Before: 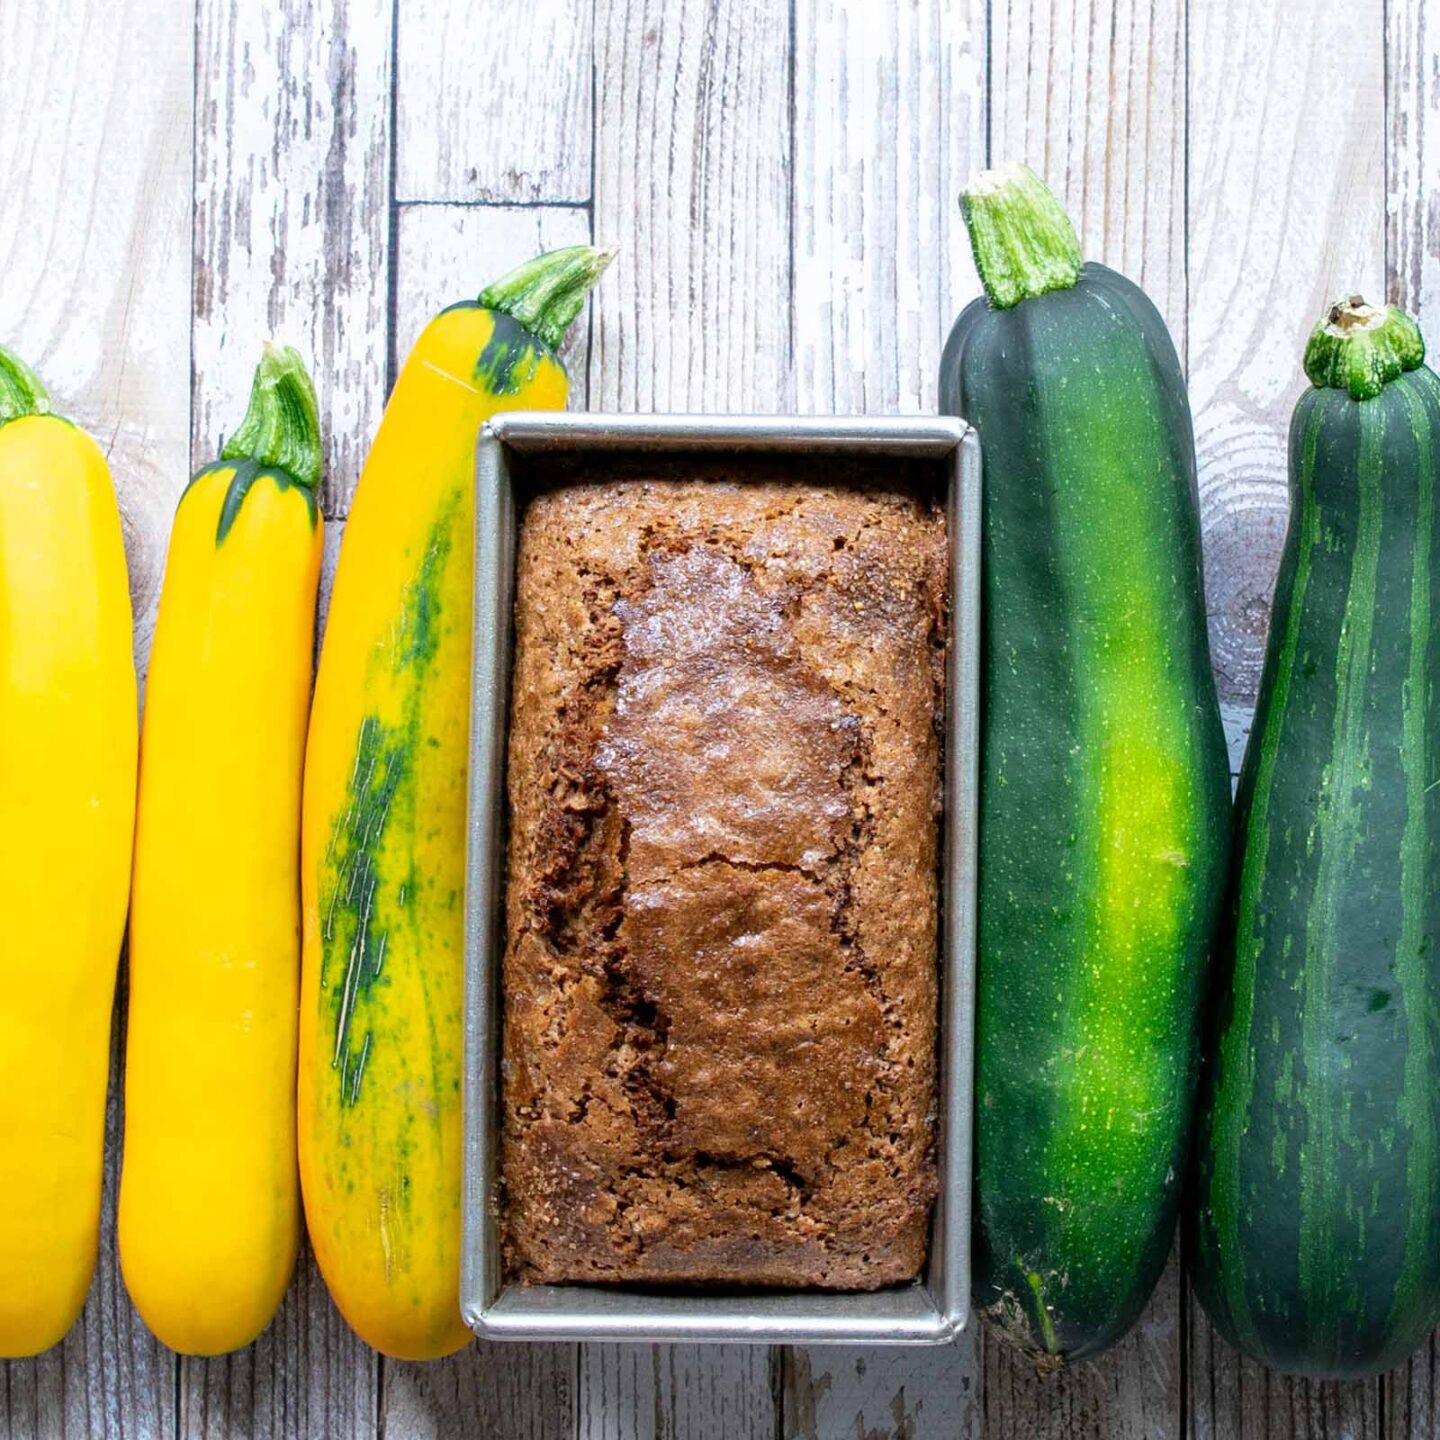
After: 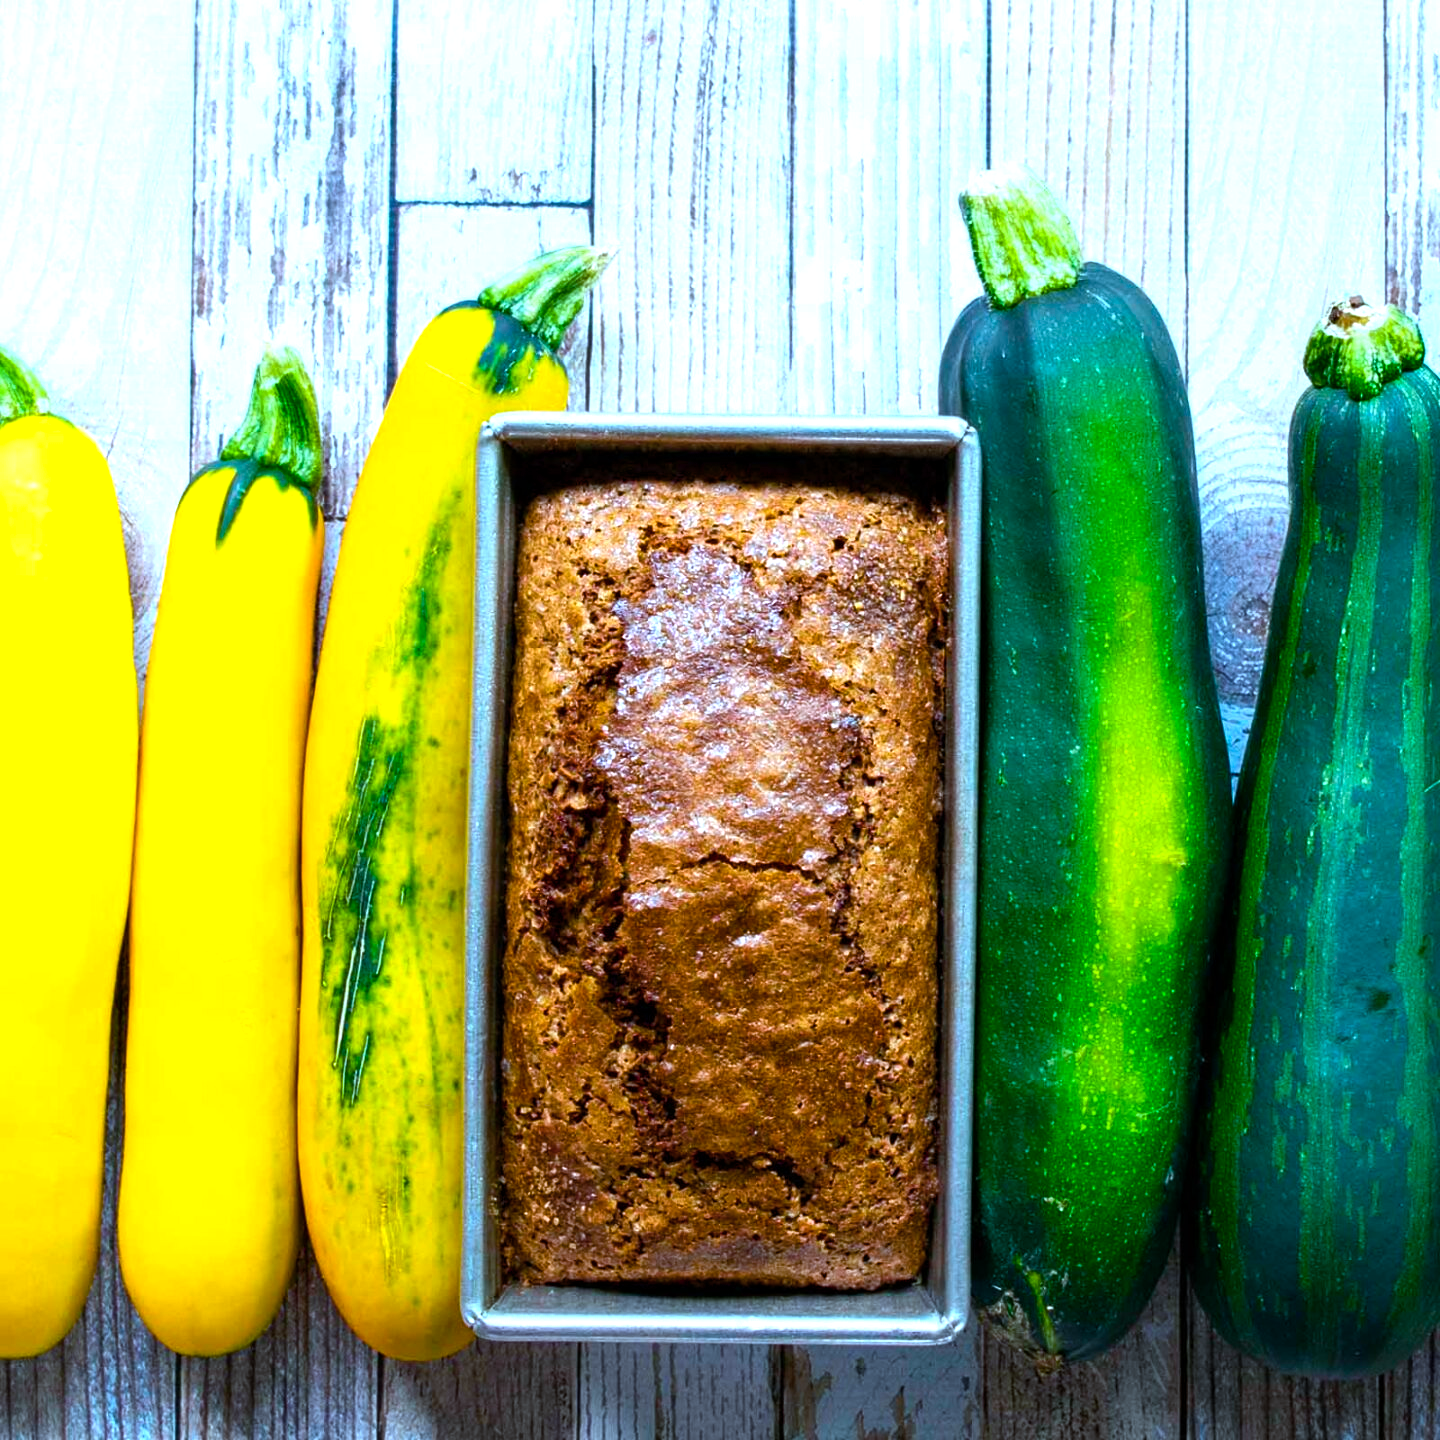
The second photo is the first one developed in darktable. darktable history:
color correction: highlights a* -9.73, highlights b* -21.22
color balance rgb: linear chroma grading › global chroma 9%, perceptual saturation grading › global saturation 36%, perceptual saturation grading › shadows 35%, perceptual brilliance grading › global brilliance 15%, perceptual brilliance grading › shadows -35%, global vibrance 15%
